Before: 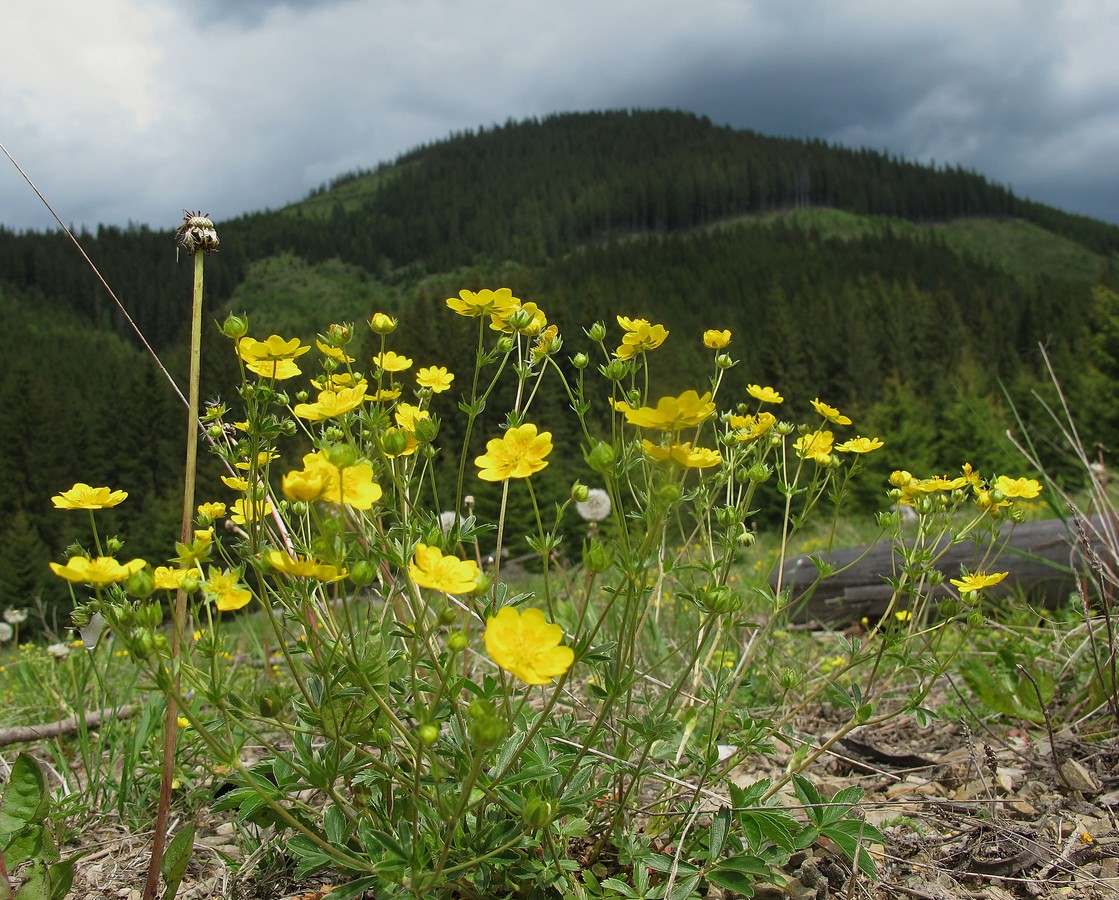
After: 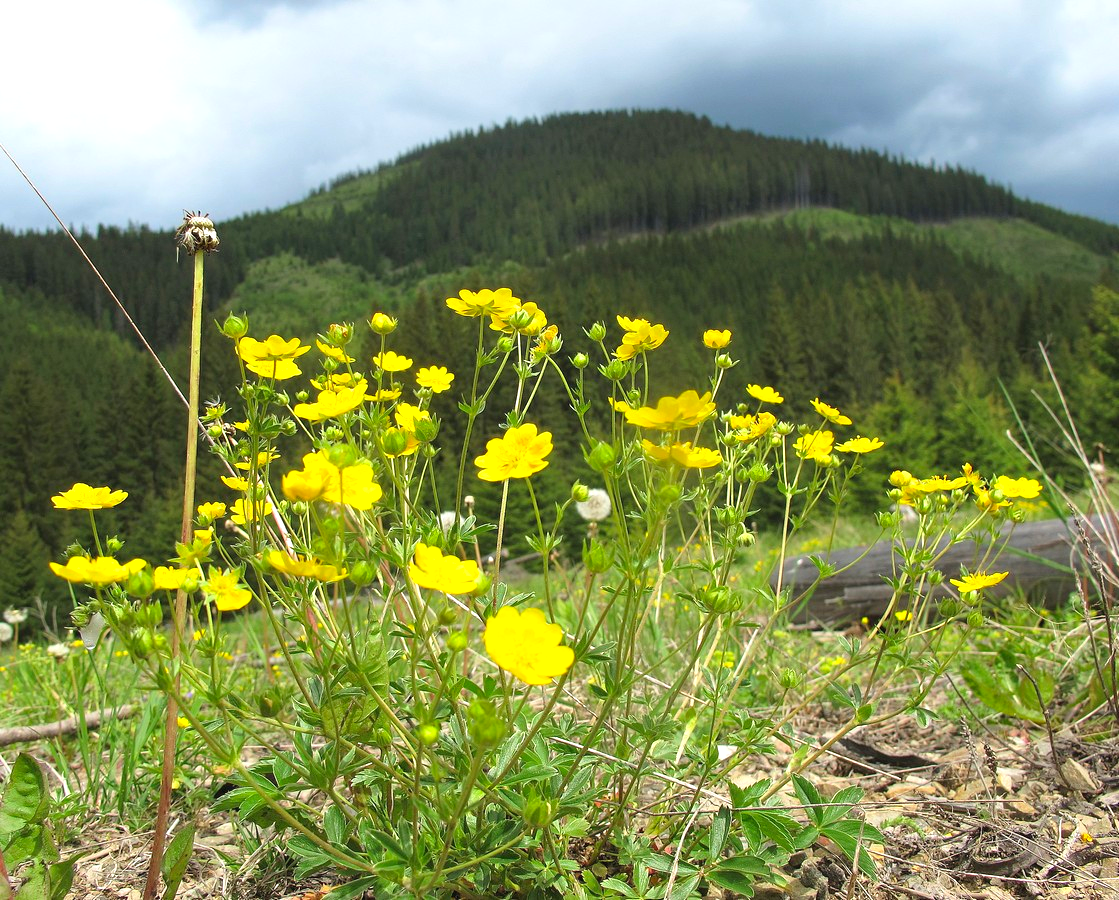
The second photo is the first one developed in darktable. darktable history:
exposure: black level correction 0, exposure 0.7 EV, compensate exposure bias true, compensate highlight preservation false
contrast brightness saturation: contrast 0.07, brightness 0.08, saturation 0.18
